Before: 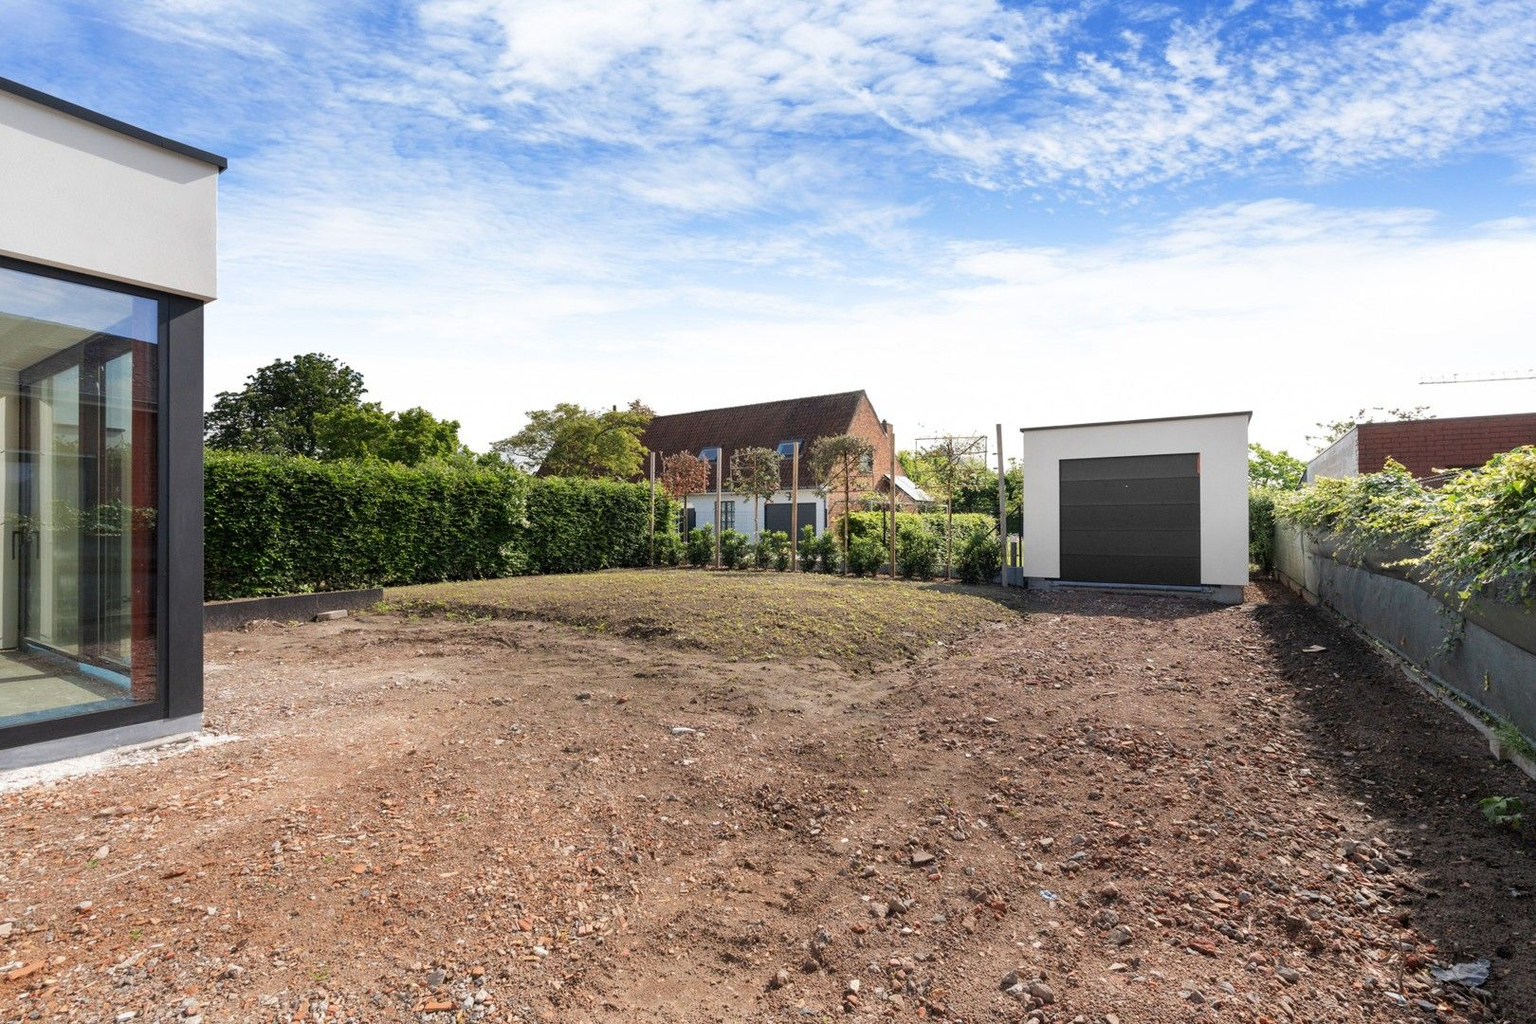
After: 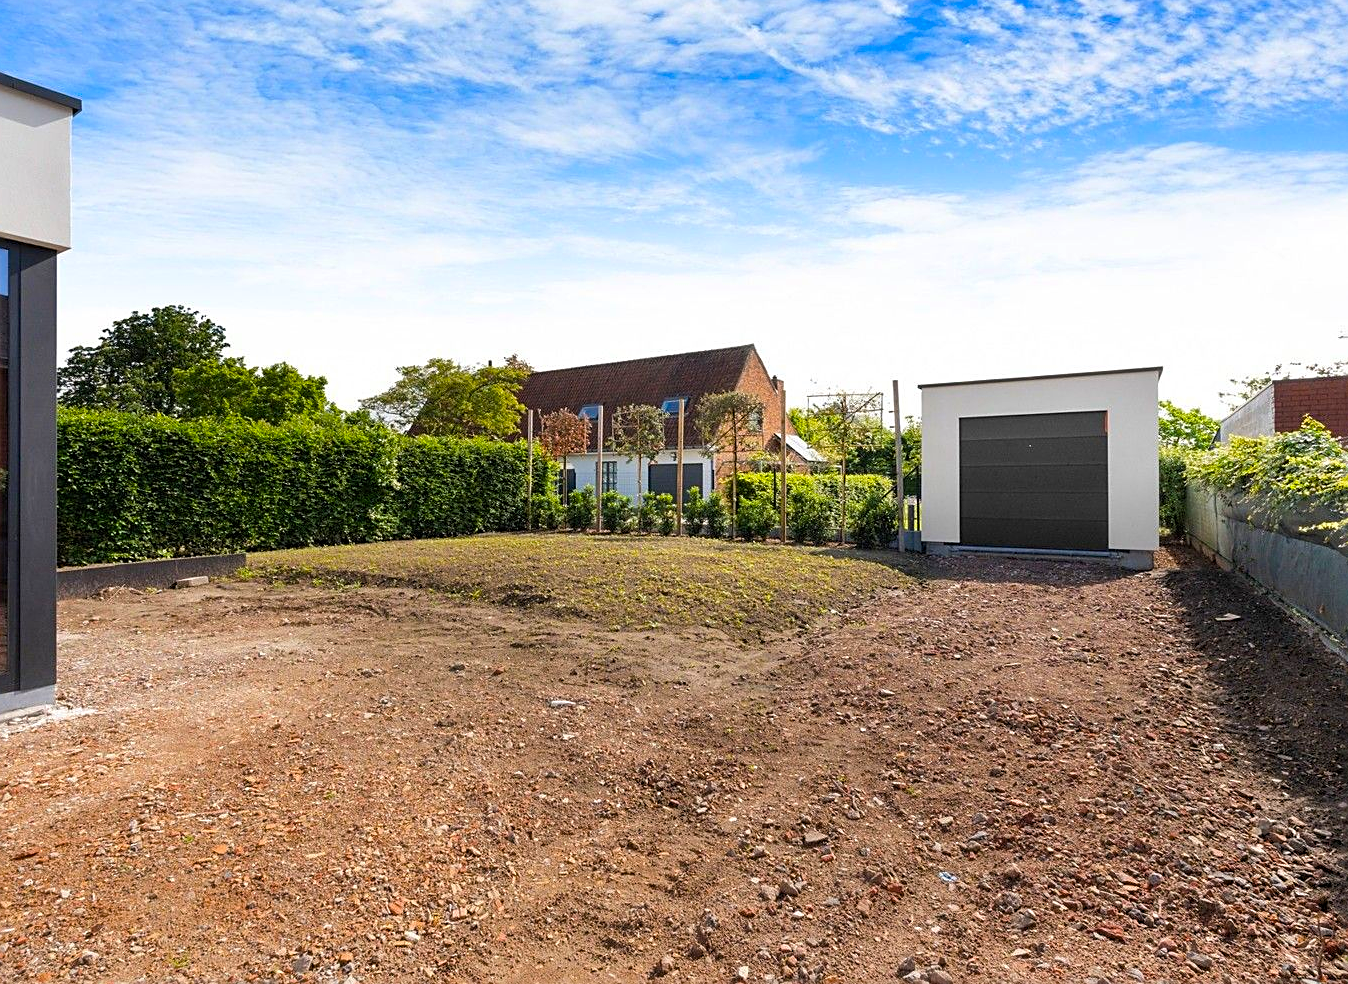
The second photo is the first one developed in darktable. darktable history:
sharpen: on, module defaults
crop: left 9.766%, top 6.294%, right 7.014%, bottom 2.533%
shadows and highlights: shadows 37.65, highlights -27.1, soften with gaussian
color balance rgb: linear chroma grading › global chroma 42.494%, perceptual saturation grading › global saturation 0.12%
